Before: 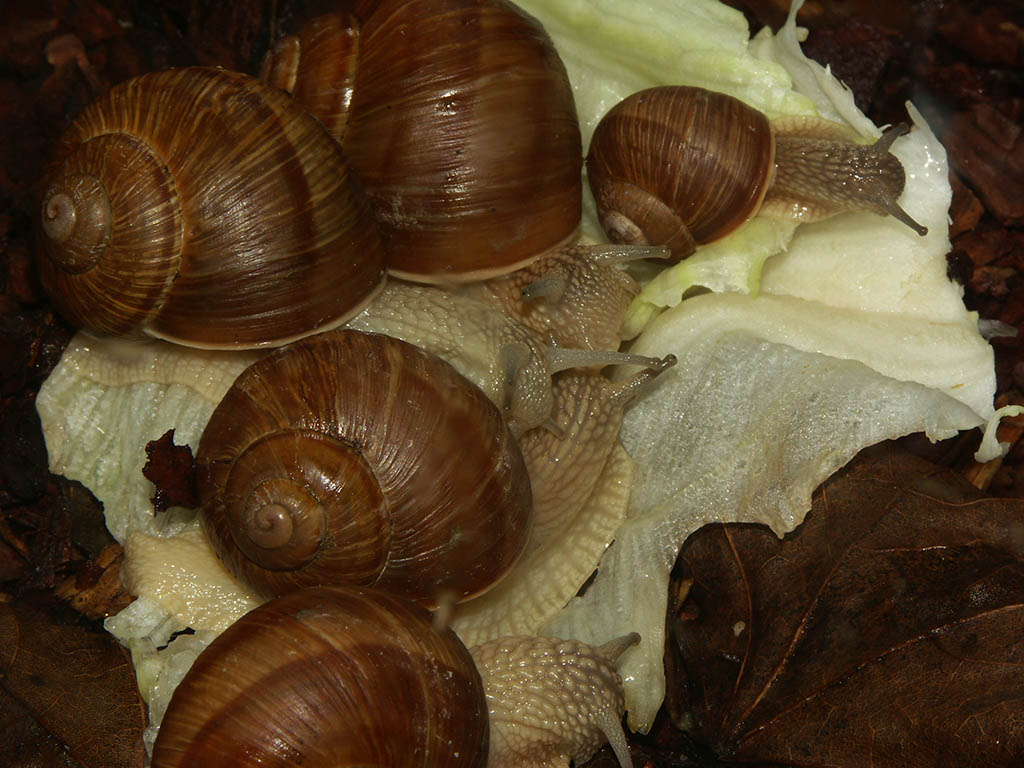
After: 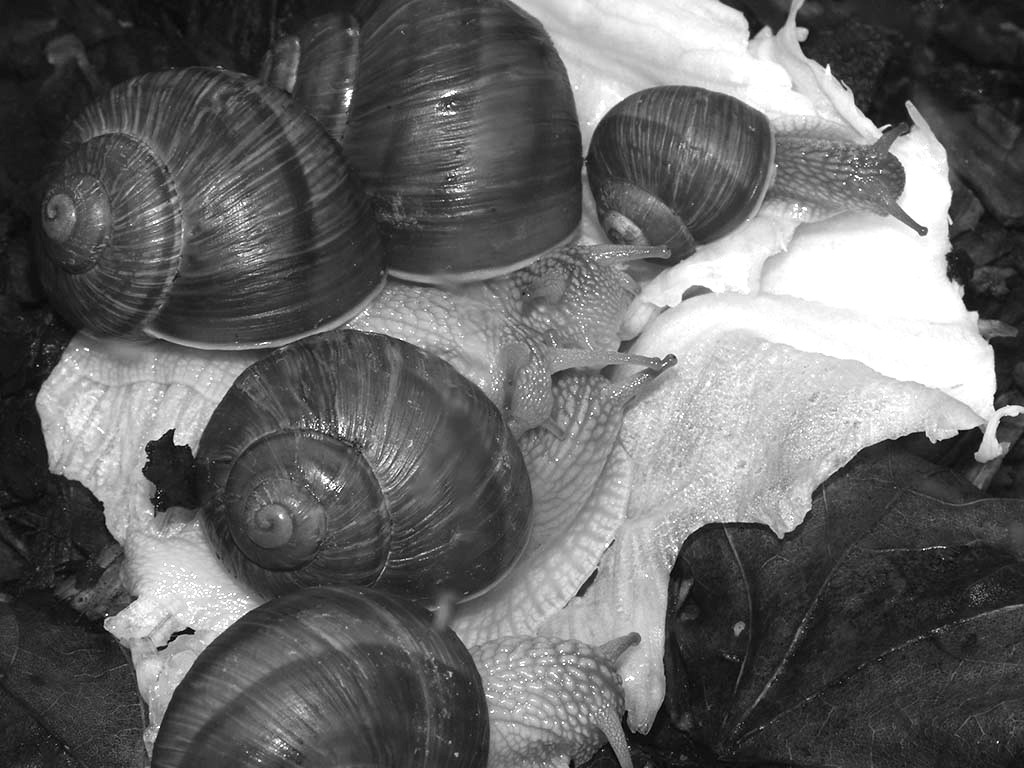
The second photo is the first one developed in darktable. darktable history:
exposure: black level correction 0, exposure 1.1 EV, compensate exposure bias true, compensate highlight preservation false
monochrome: a 32, b 64, size 2.3
